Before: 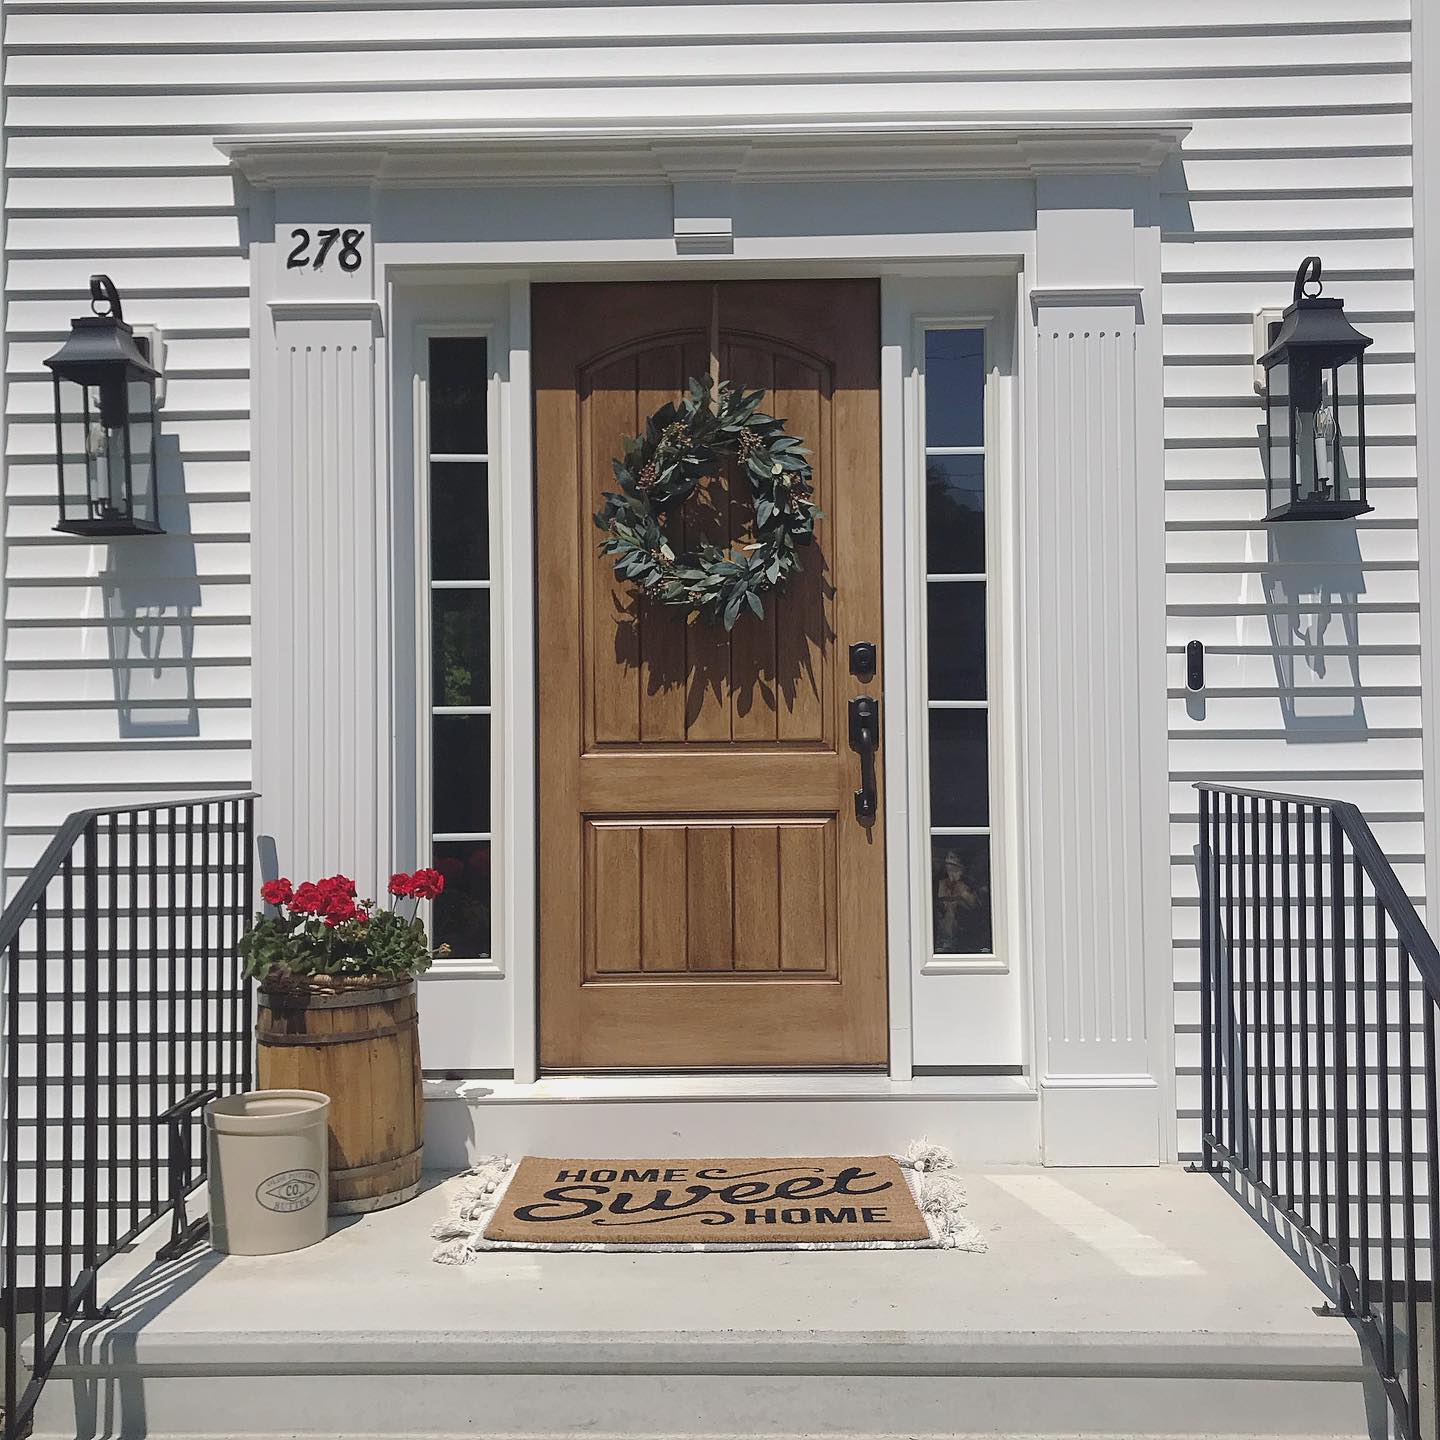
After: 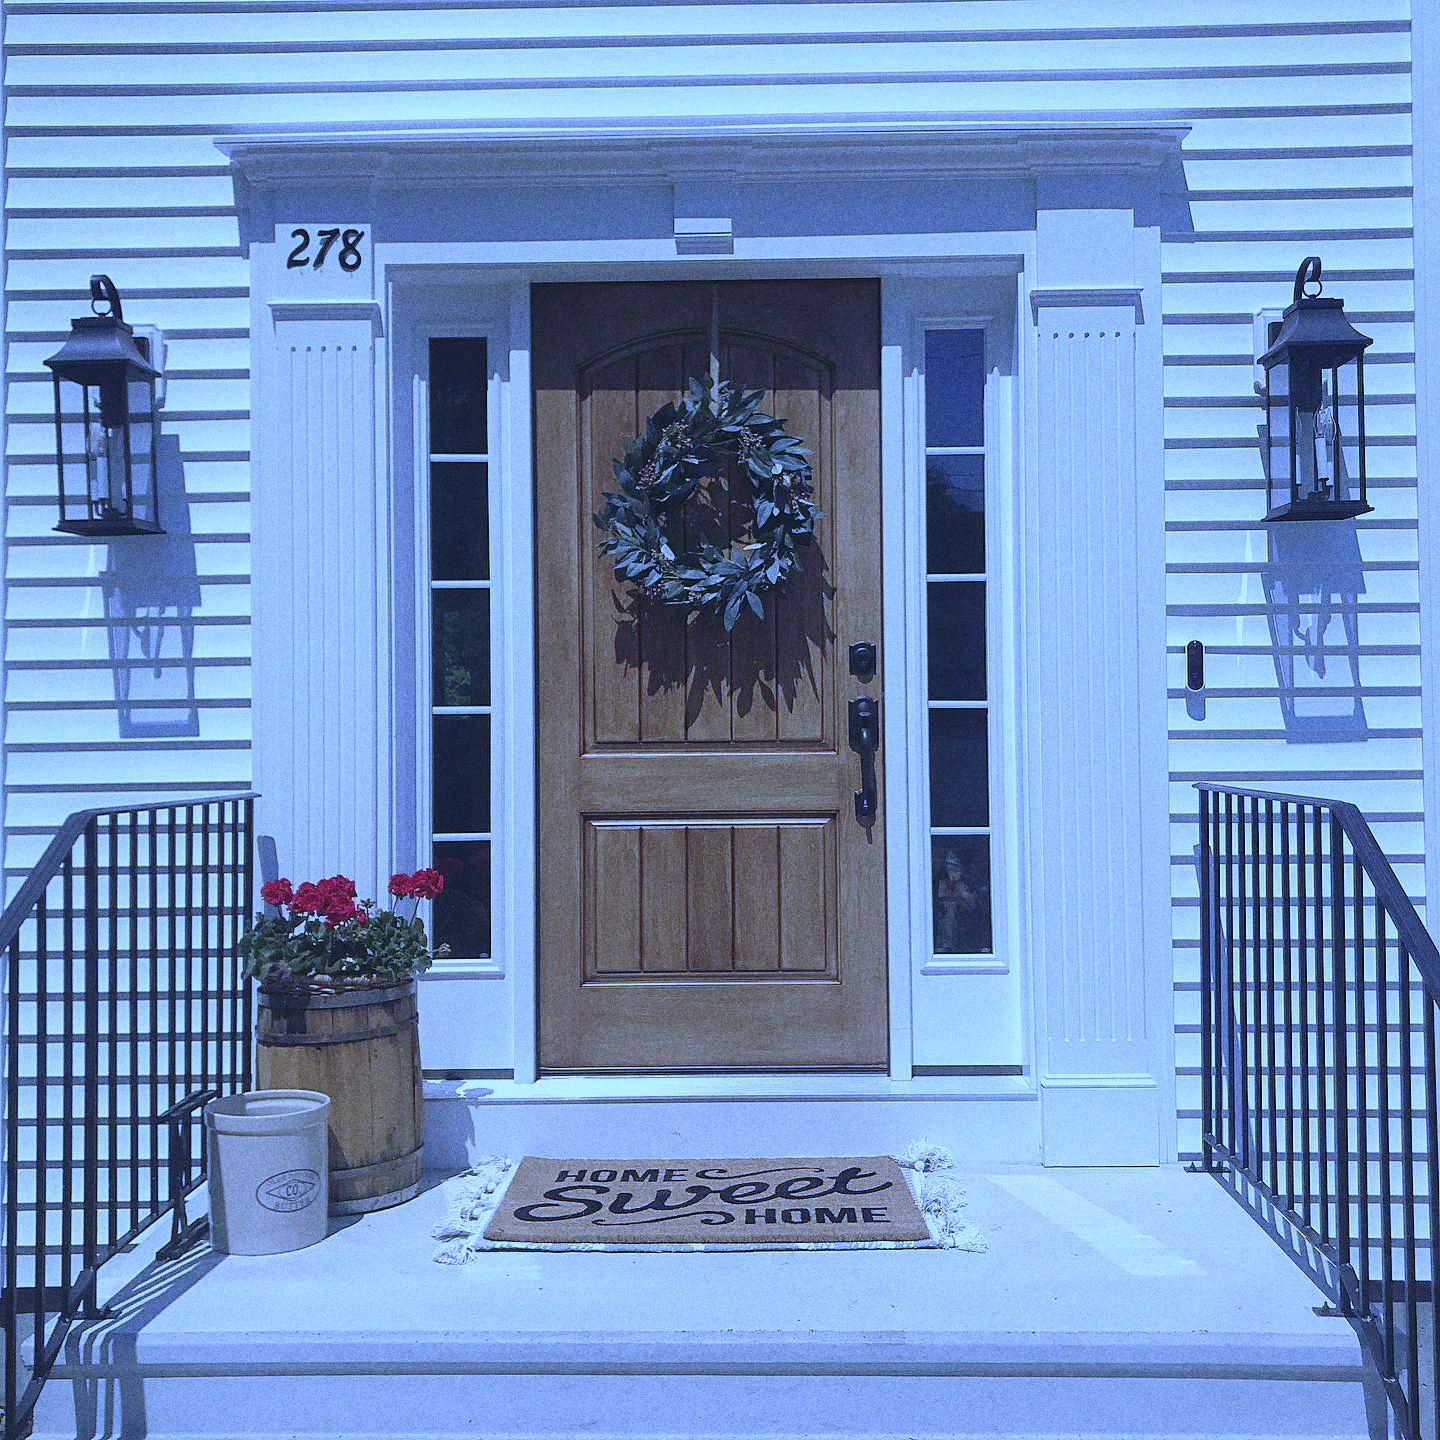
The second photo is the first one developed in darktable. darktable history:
grain: coarseness 0.09 ISO, strength 40%
white balance: red 0.766, blue 1.537
